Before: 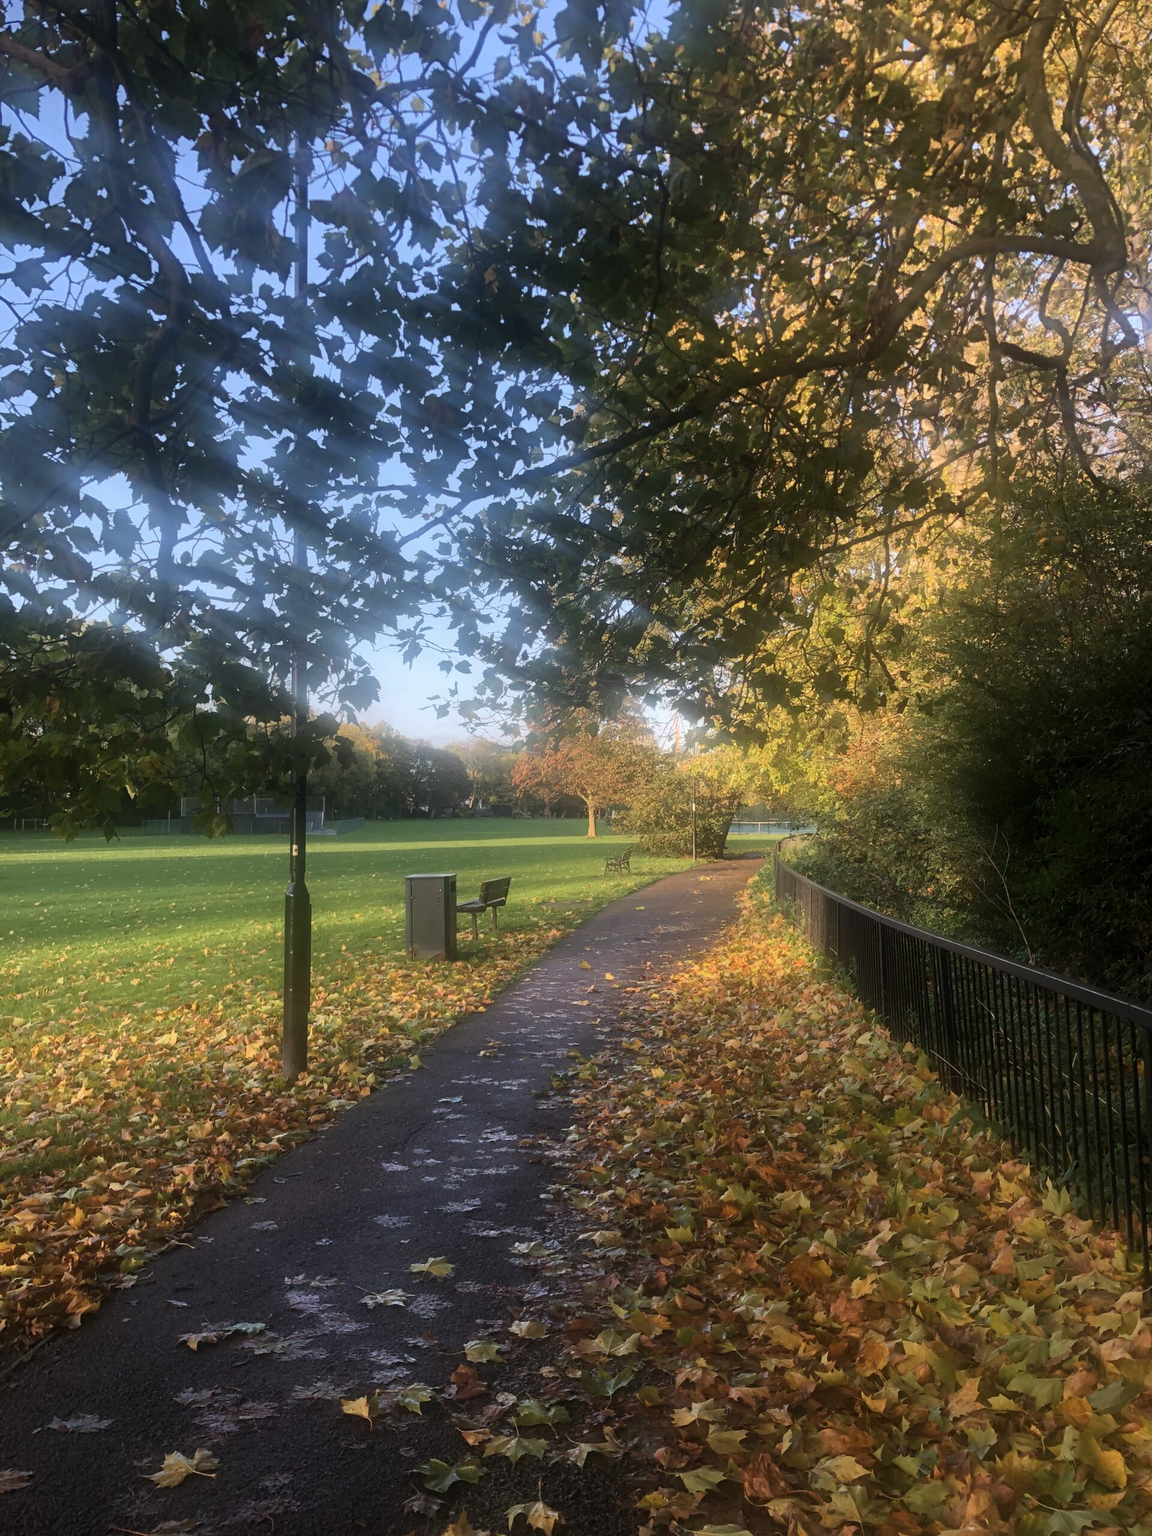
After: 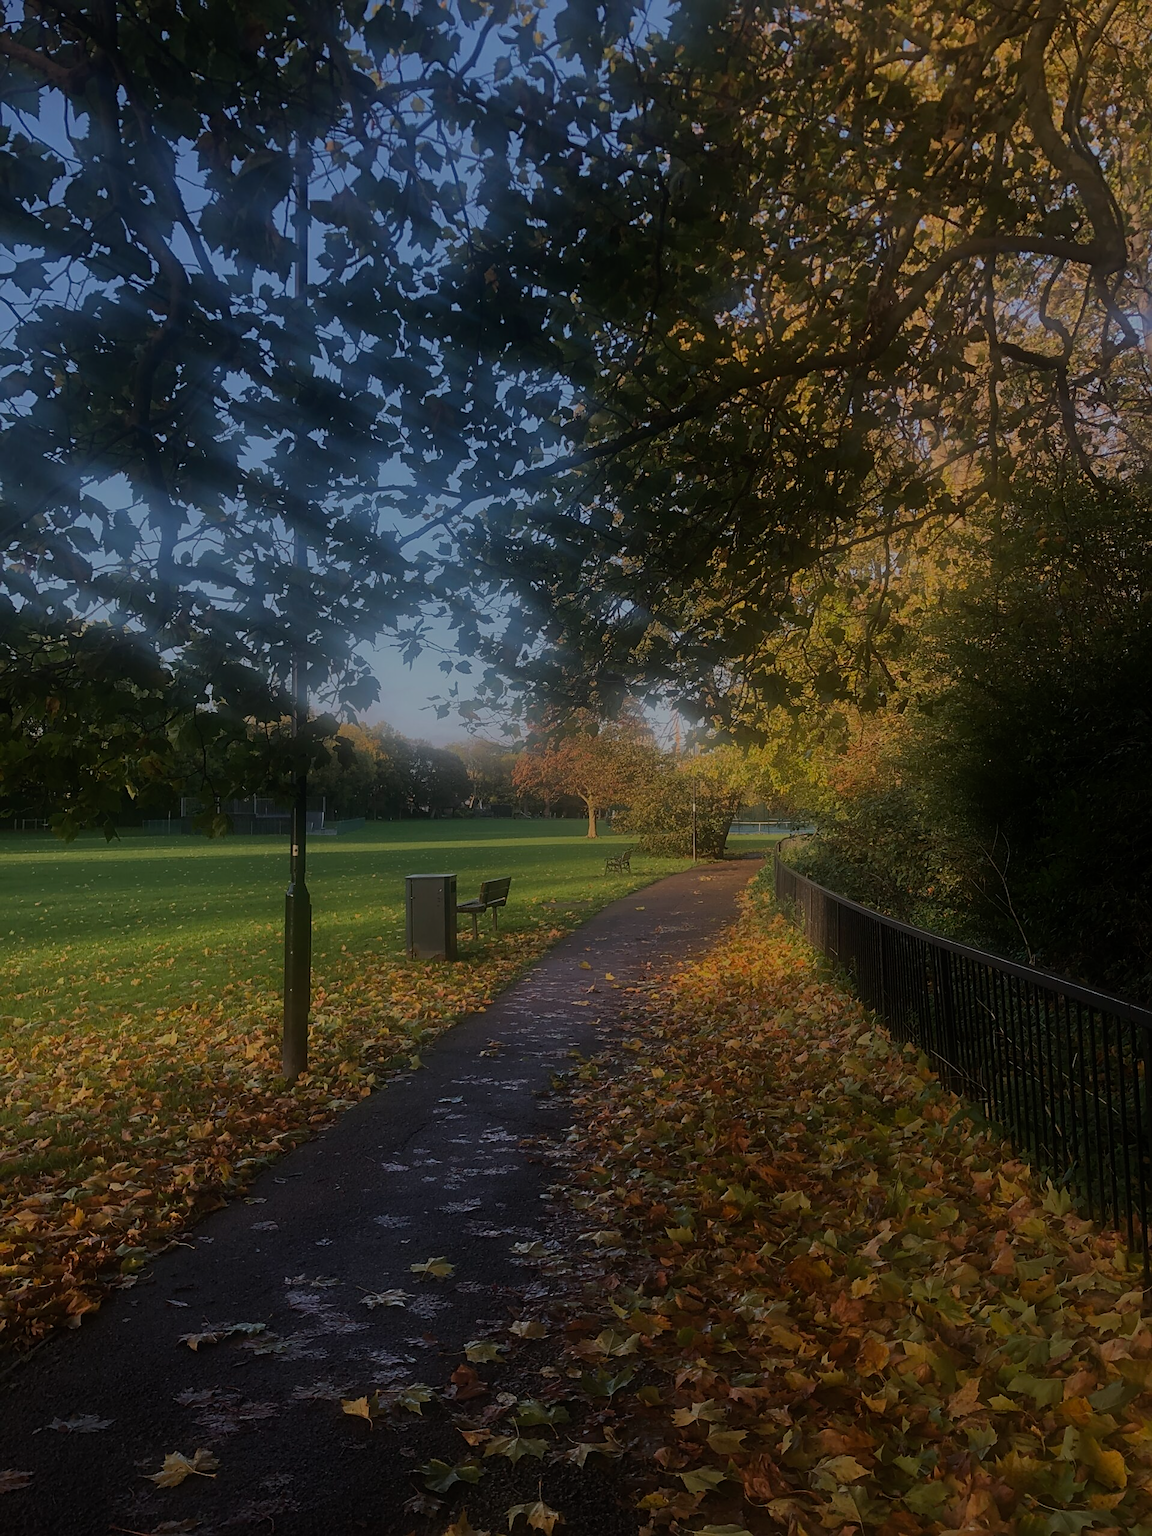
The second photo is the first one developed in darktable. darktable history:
bloom: size 38%, threshold 95%, strength 30%
sharpen: on, module defaults
exposure: exposure -1.468 EV, compensate highlight preservation false
